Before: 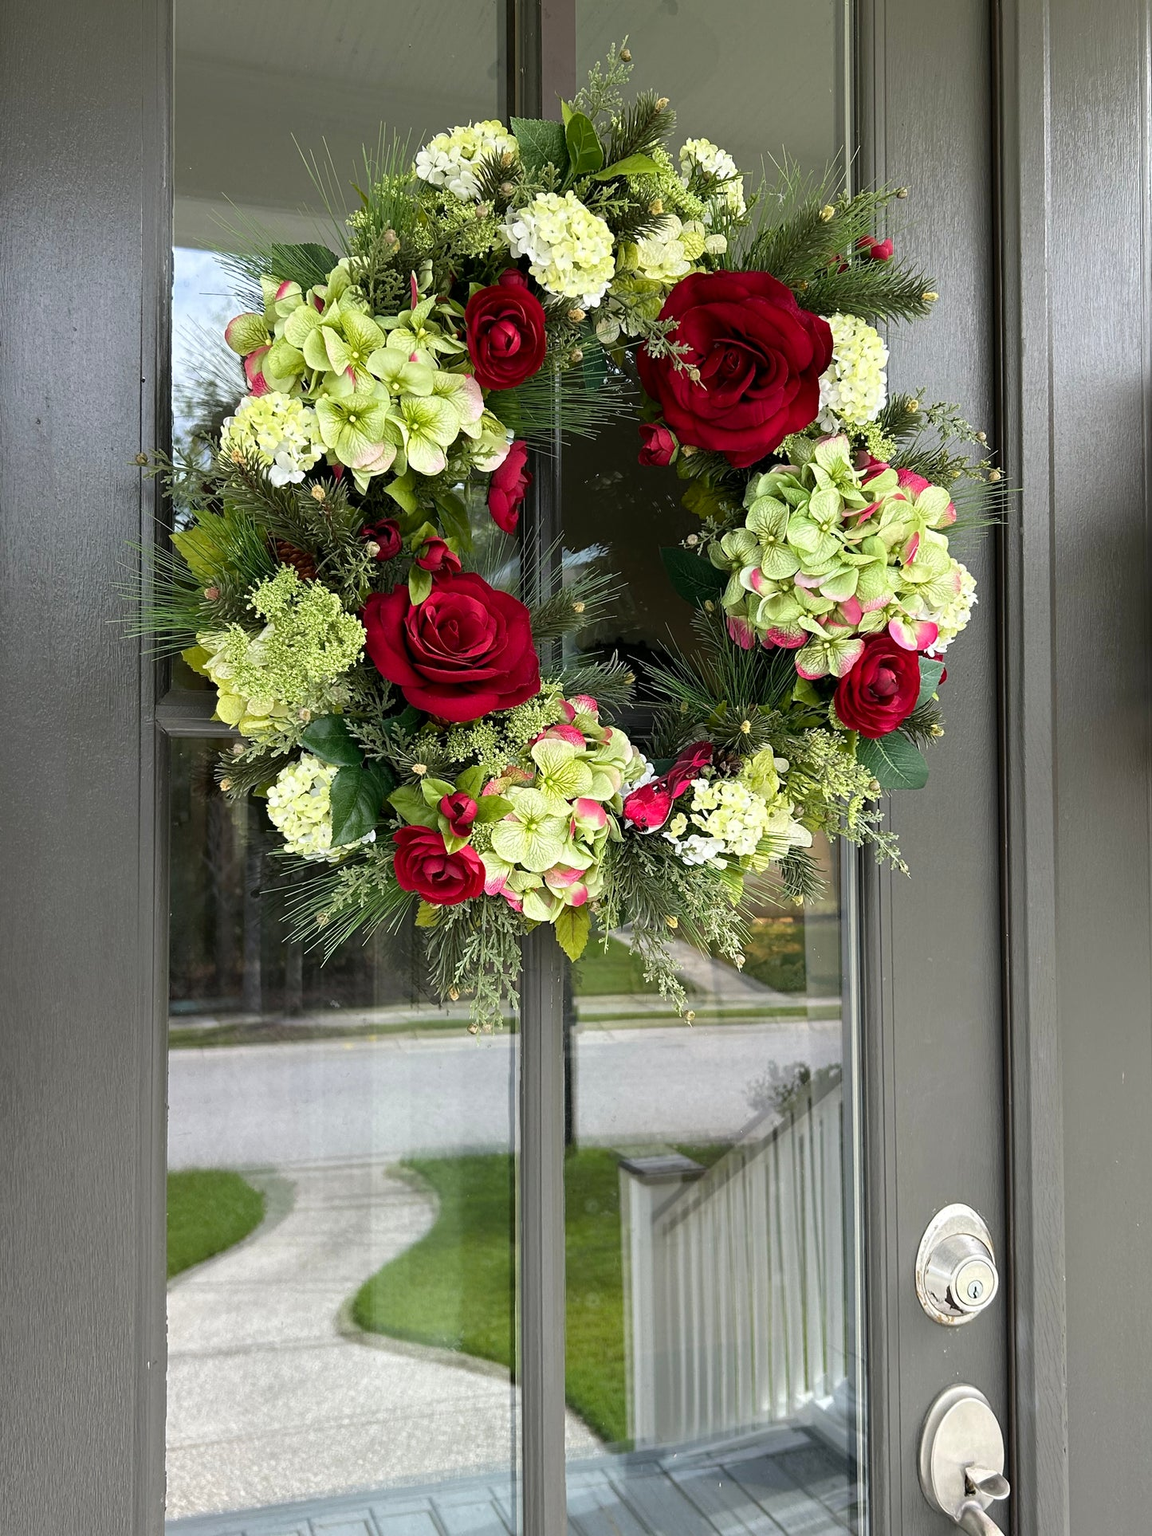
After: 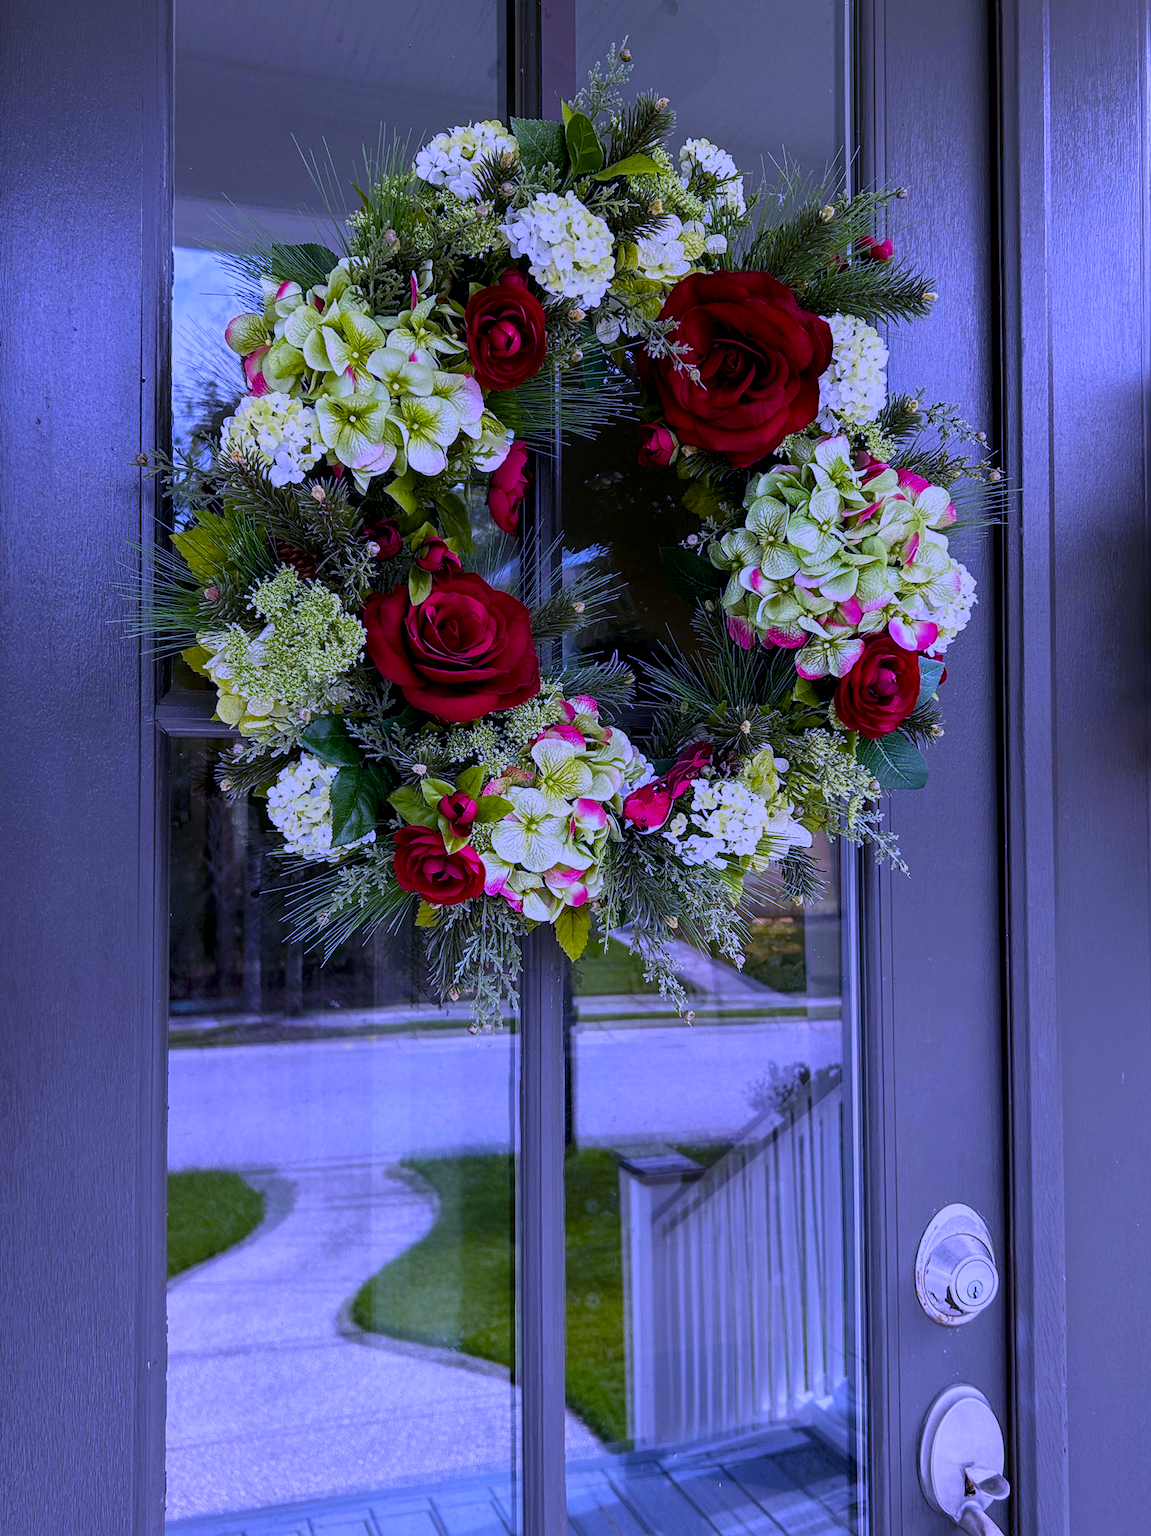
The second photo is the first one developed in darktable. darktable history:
local contrast: detail 130%
white balance: red 0.98, blue 1.61
exposure: exposure -1 EV, compensate highlight preservation false
color balance rgb: linear chroma grading › global chroma 15%, perceptual saturation grading › global saturation 30%
